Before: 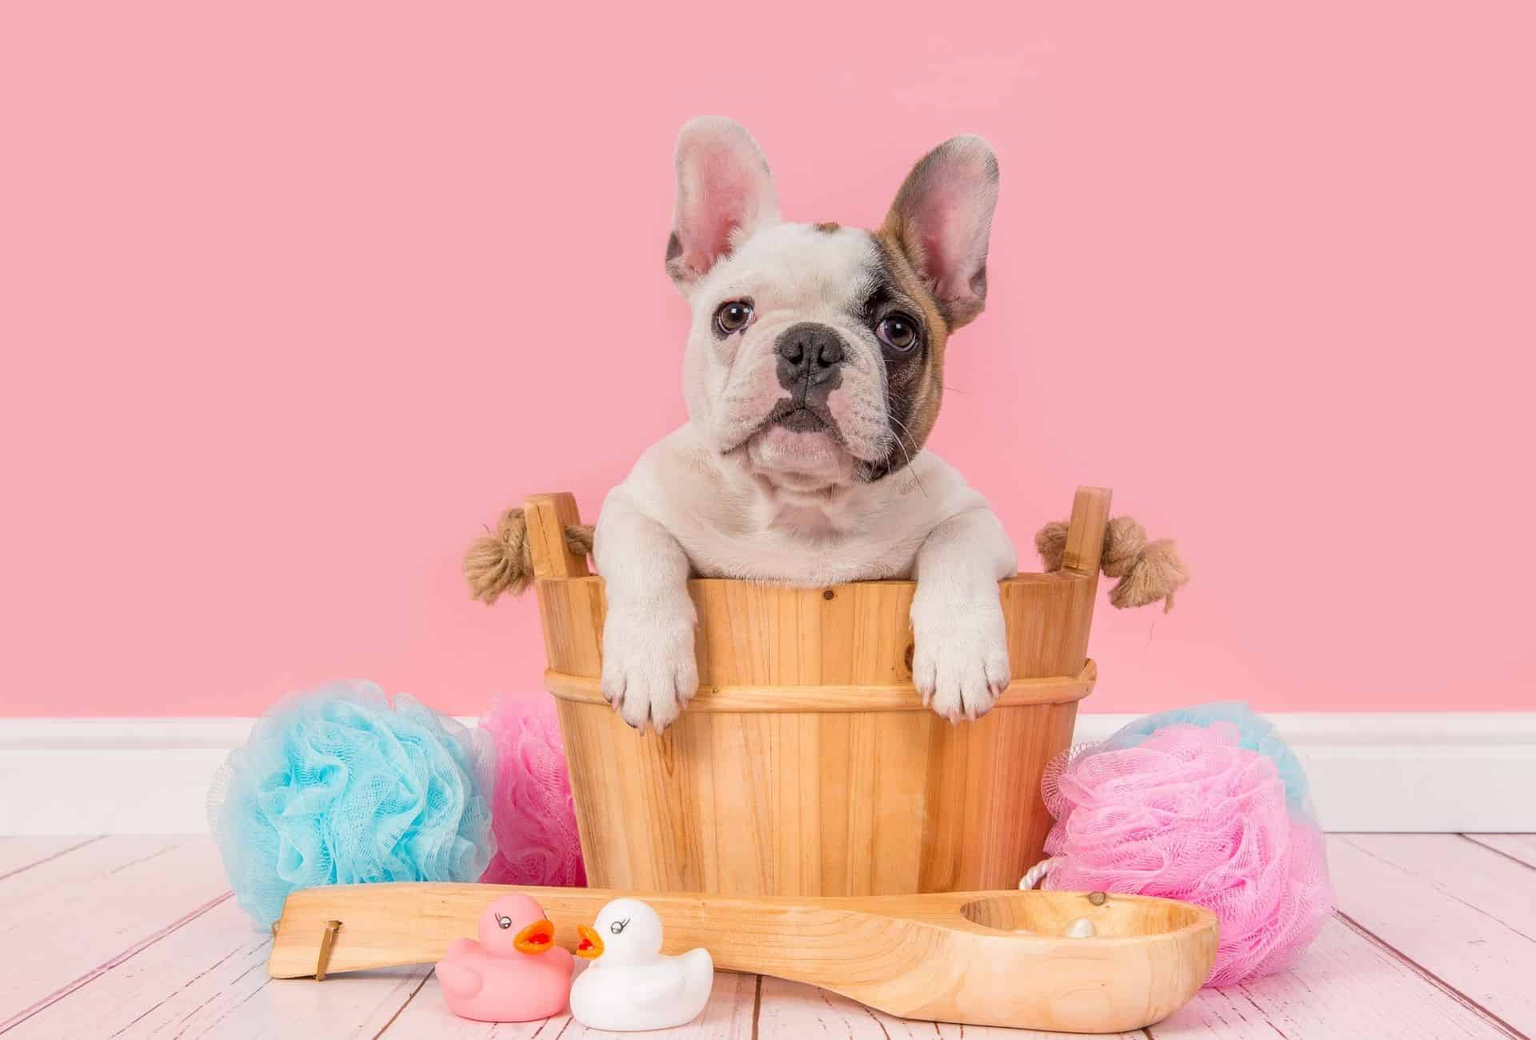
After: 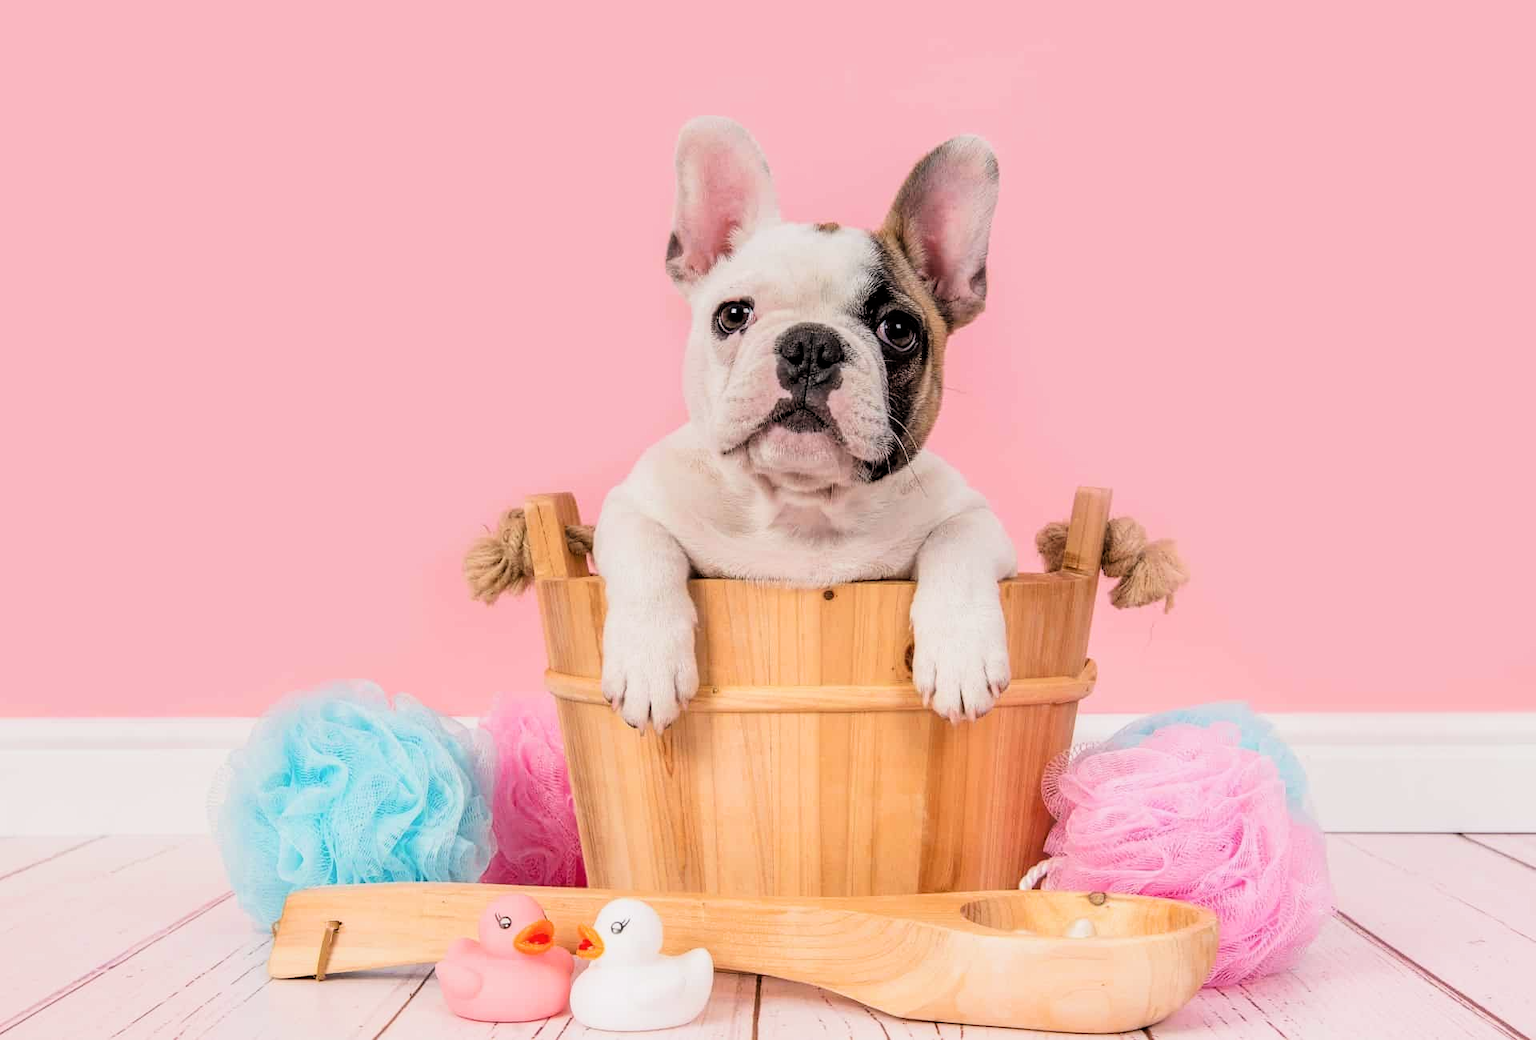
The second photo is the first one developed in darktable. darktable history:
filmic rgb: black relative exposure -4.01 EV, white relative exposure 2.99 EV, hardness 3, contrast 1.407
